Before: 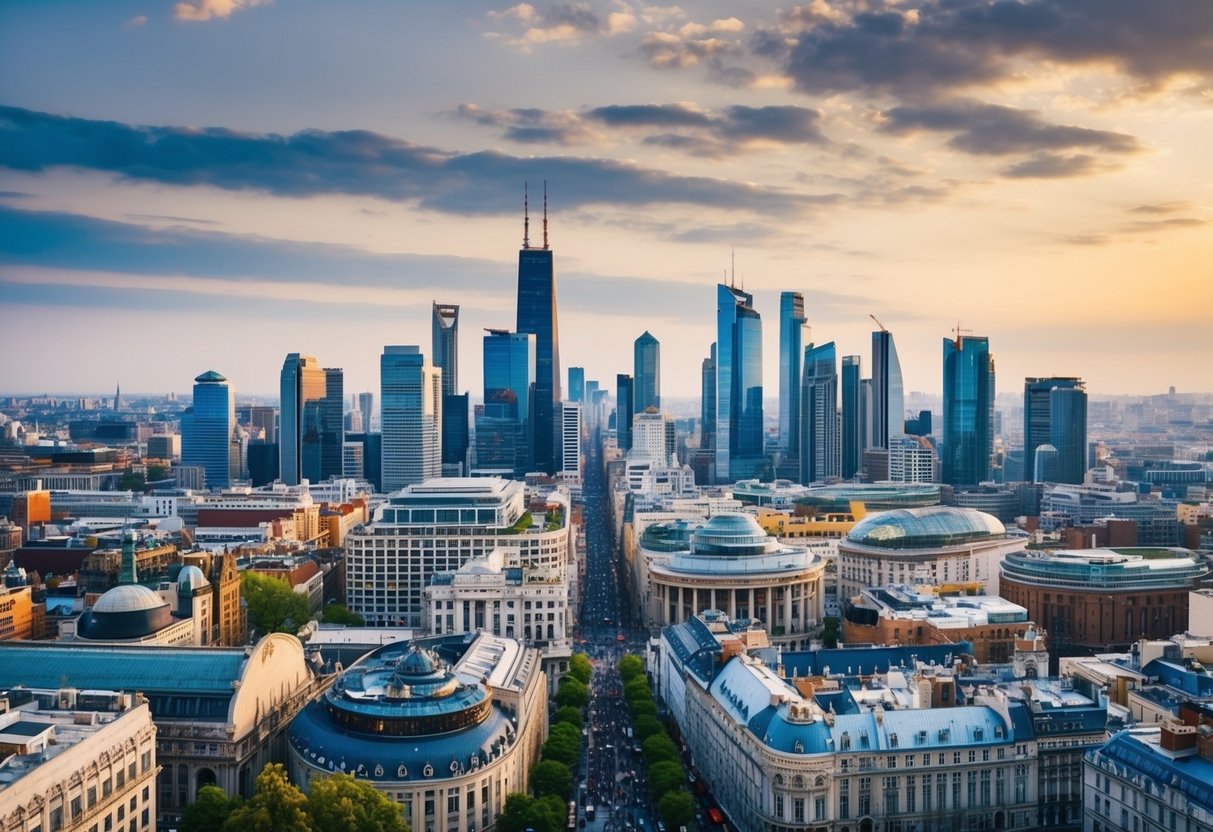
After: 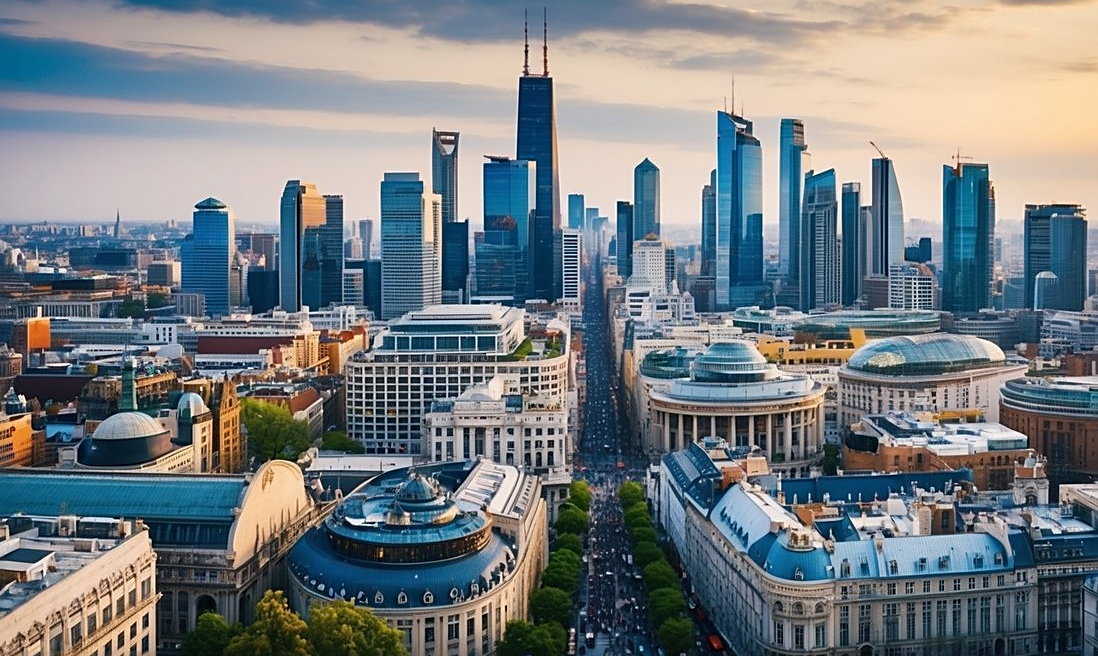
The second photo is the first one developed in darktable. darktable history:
sharpen: on, module defaults
crop: top 20.849%, right 9.421%, bottom 0.239%
